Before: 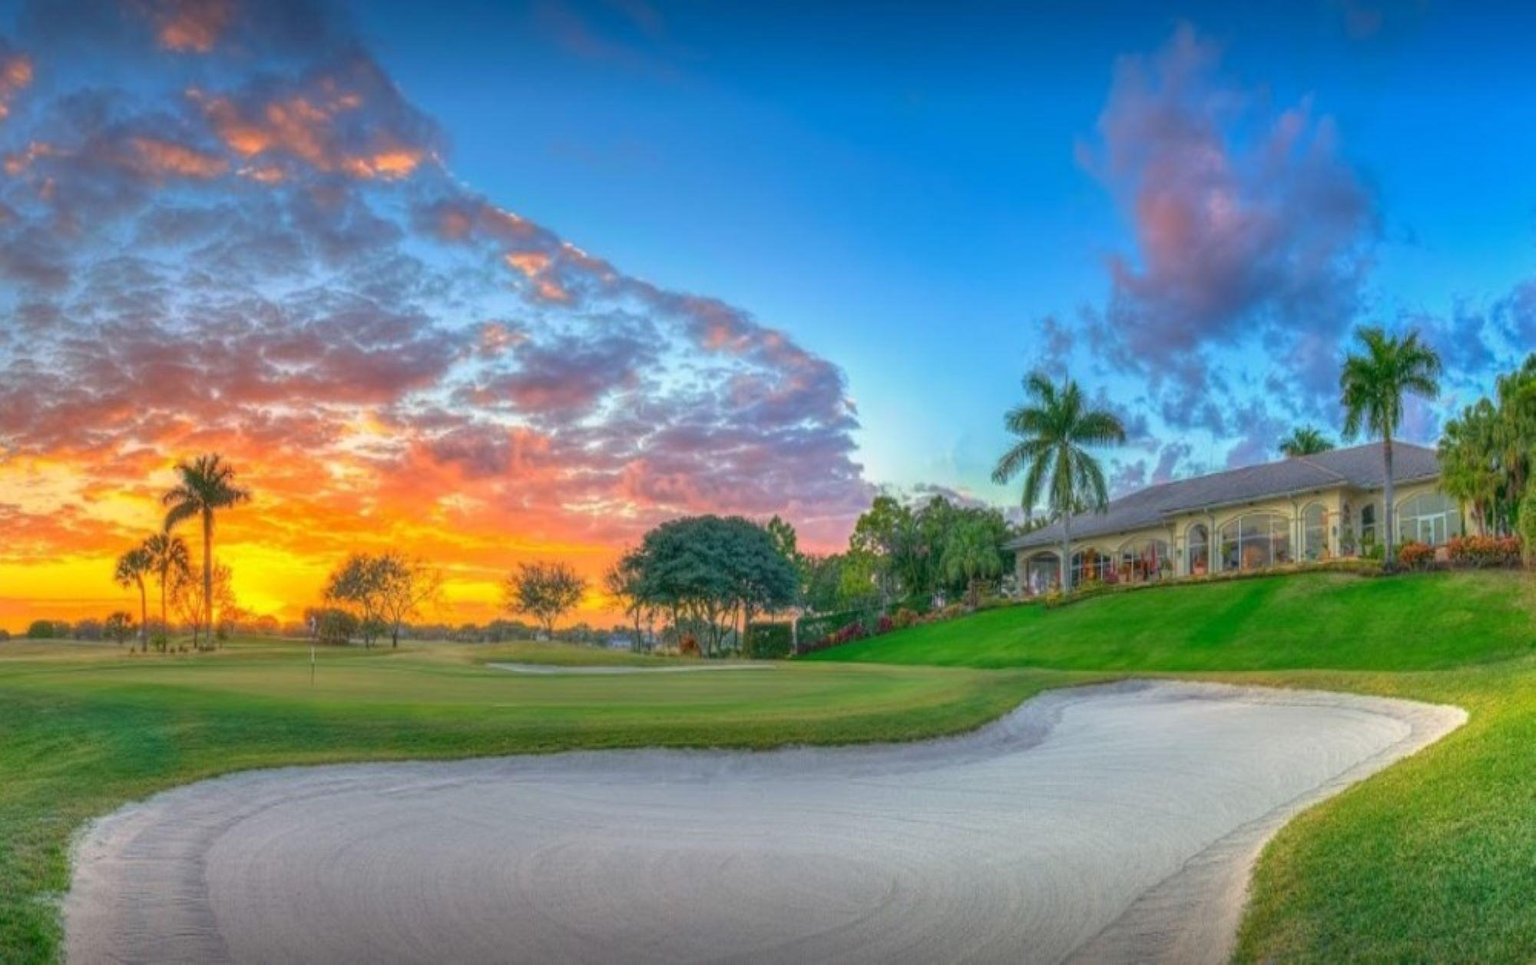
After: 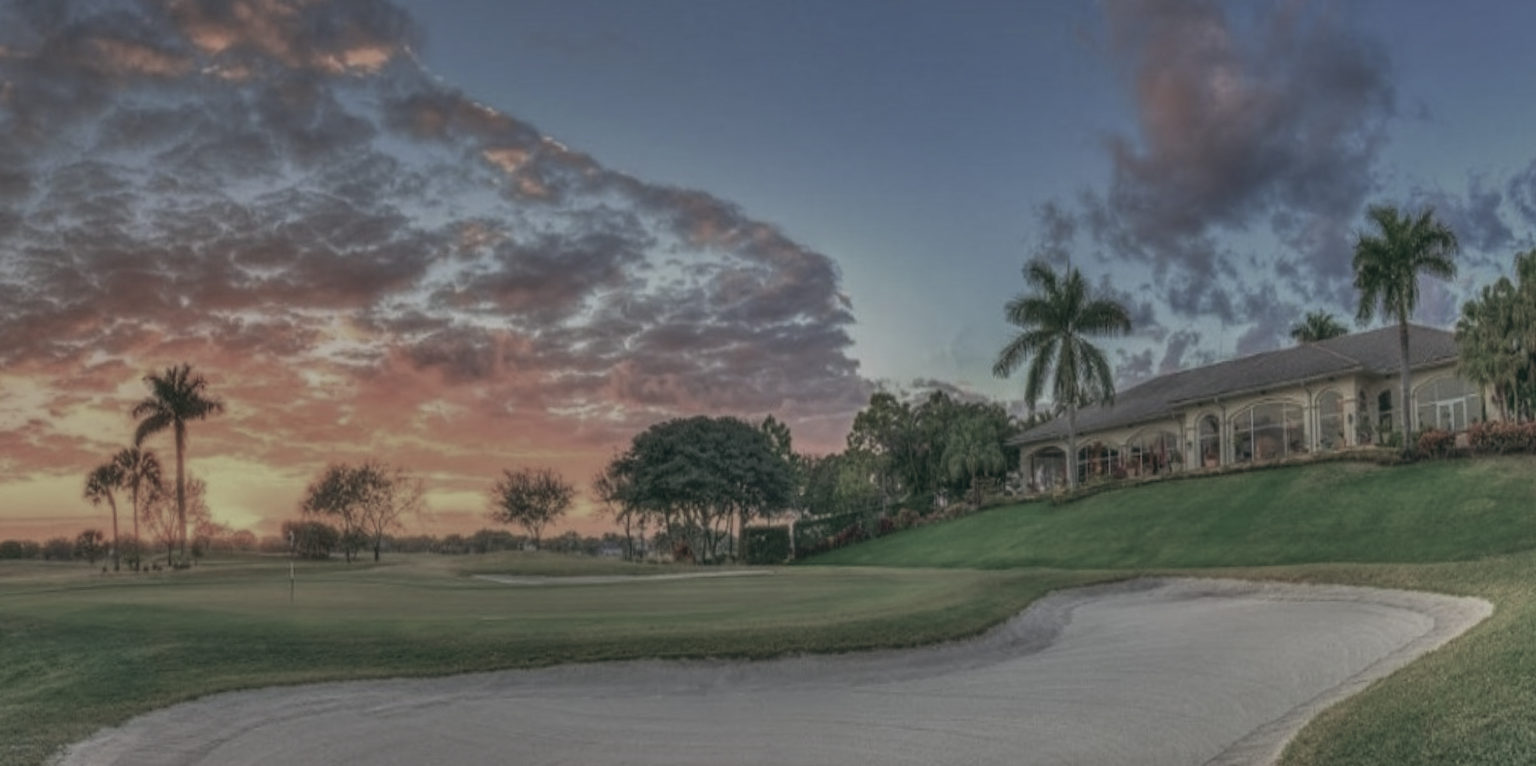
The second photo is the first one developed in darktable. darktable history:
crop and rotate: left 2.991%, top 13.302%, right 1.981%, bottom 12.636%
exposure: black level correction -0.016, exposure -1.018 EV, compensate highlight preservation false
contrast equalizer: y [[0.5, 0.504, 0.515, 0.527, 0.535, 0.534], [0.5 ×6], [0.491, 0.387, 0.179, 0.068, 0.068, 0.068], [0 ×5, 0.023], [0 ×6]]
shadows and highlights: low approximation 0.01, soften with gaussian
rotate and perspective: rotation -1.24°, automatic cropping off
color balance: lift [1, 0.994, 1.002, 1.006], gamma [0.957, 1.081, 1.016, 0.919], gain [0.97, 0.972, 1.01, 1.028], input saturation 91.06%, output saturation 79.8%
color balance rgb: linear chroma grading › global chroma -16.06%, perceptual saturation grading › global saturation -32.85%, global vibrance -23.56%
